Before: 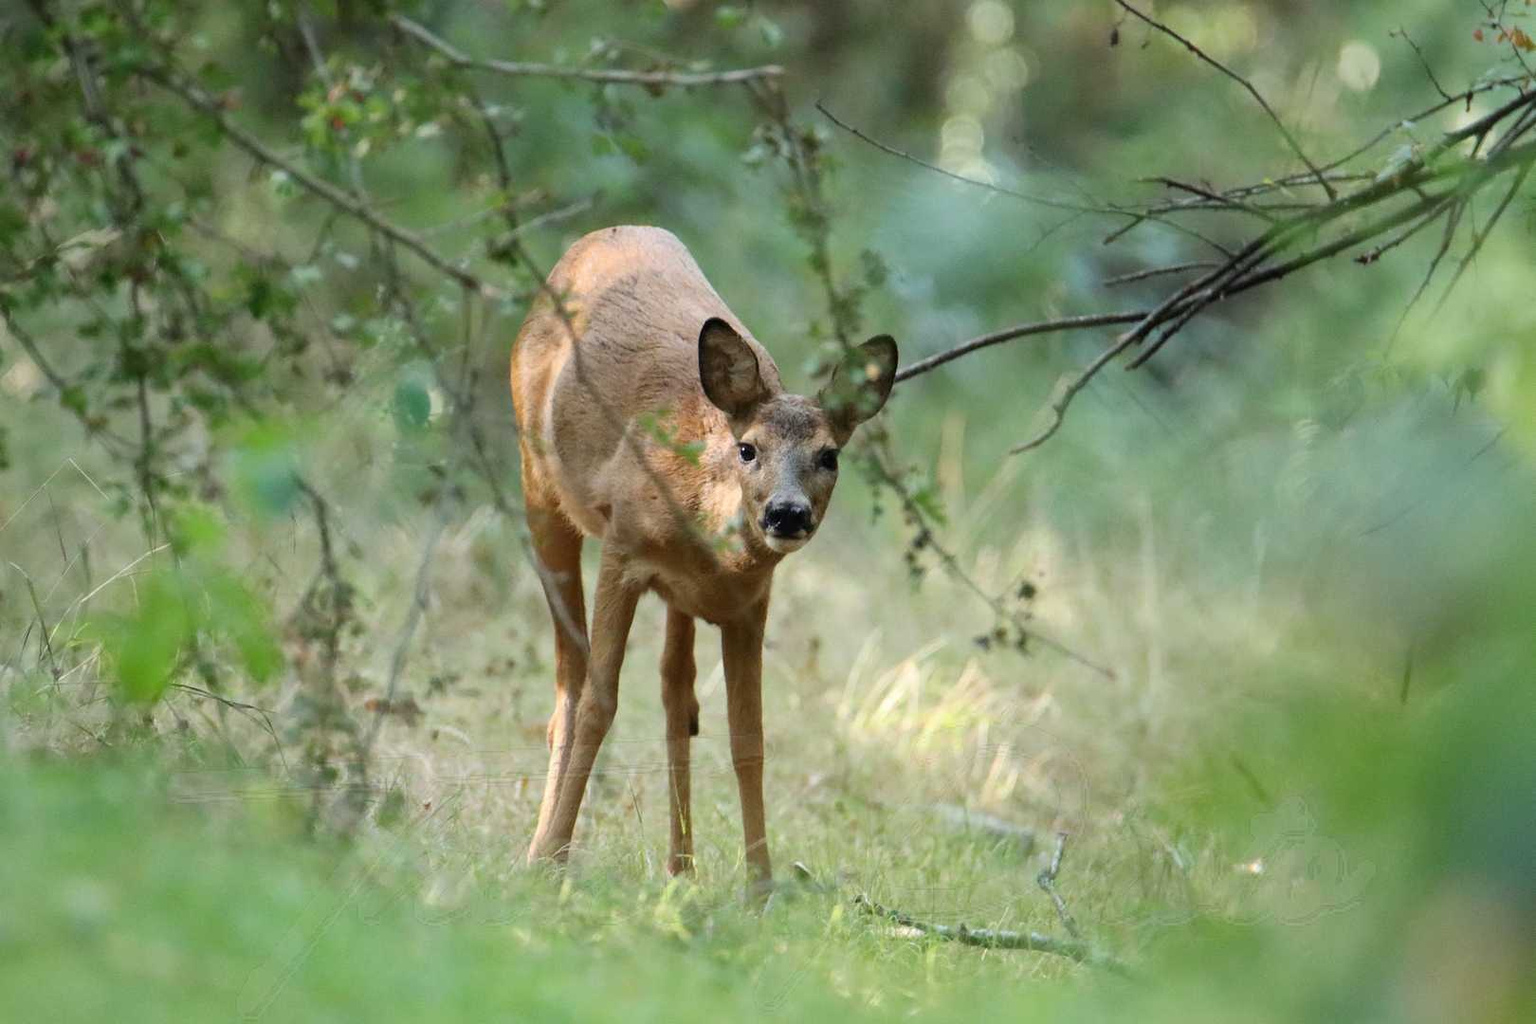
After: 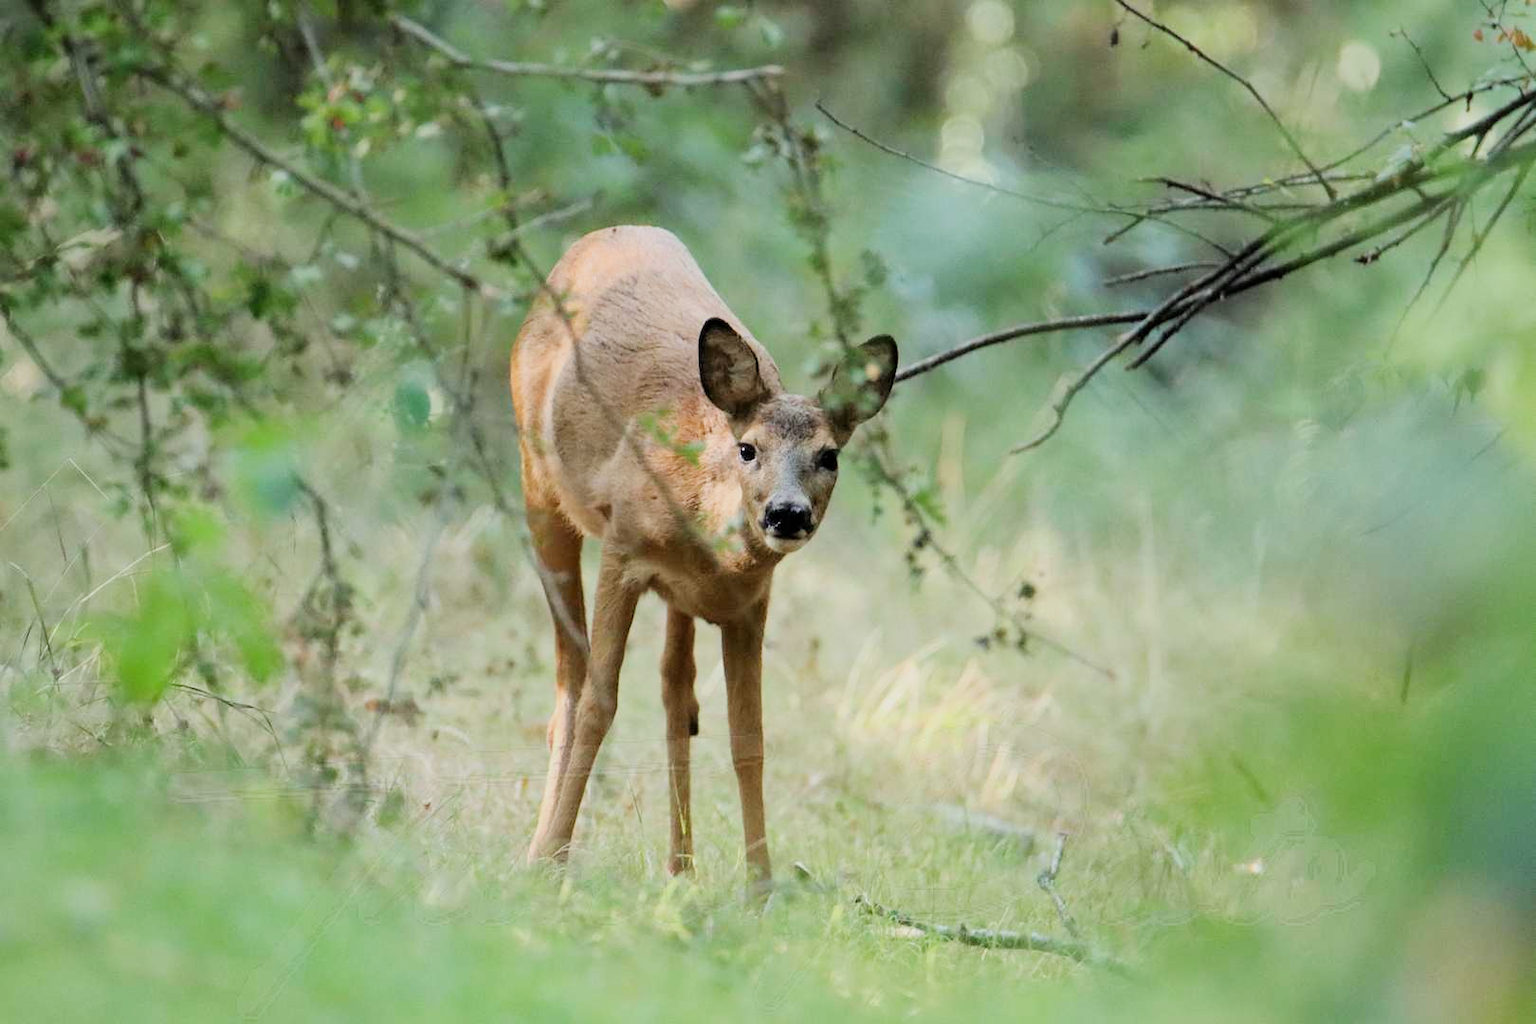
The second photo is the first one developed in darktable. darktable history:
exposure: black level correction 0.001, exposure 0.5 EV, compensate exposure bias true, compensate highlight preservation false
filmic rgb: black relative exposure -7.65 EV, white relative exposure 4.56 EV, hardness 3.61, contrast 1.05
